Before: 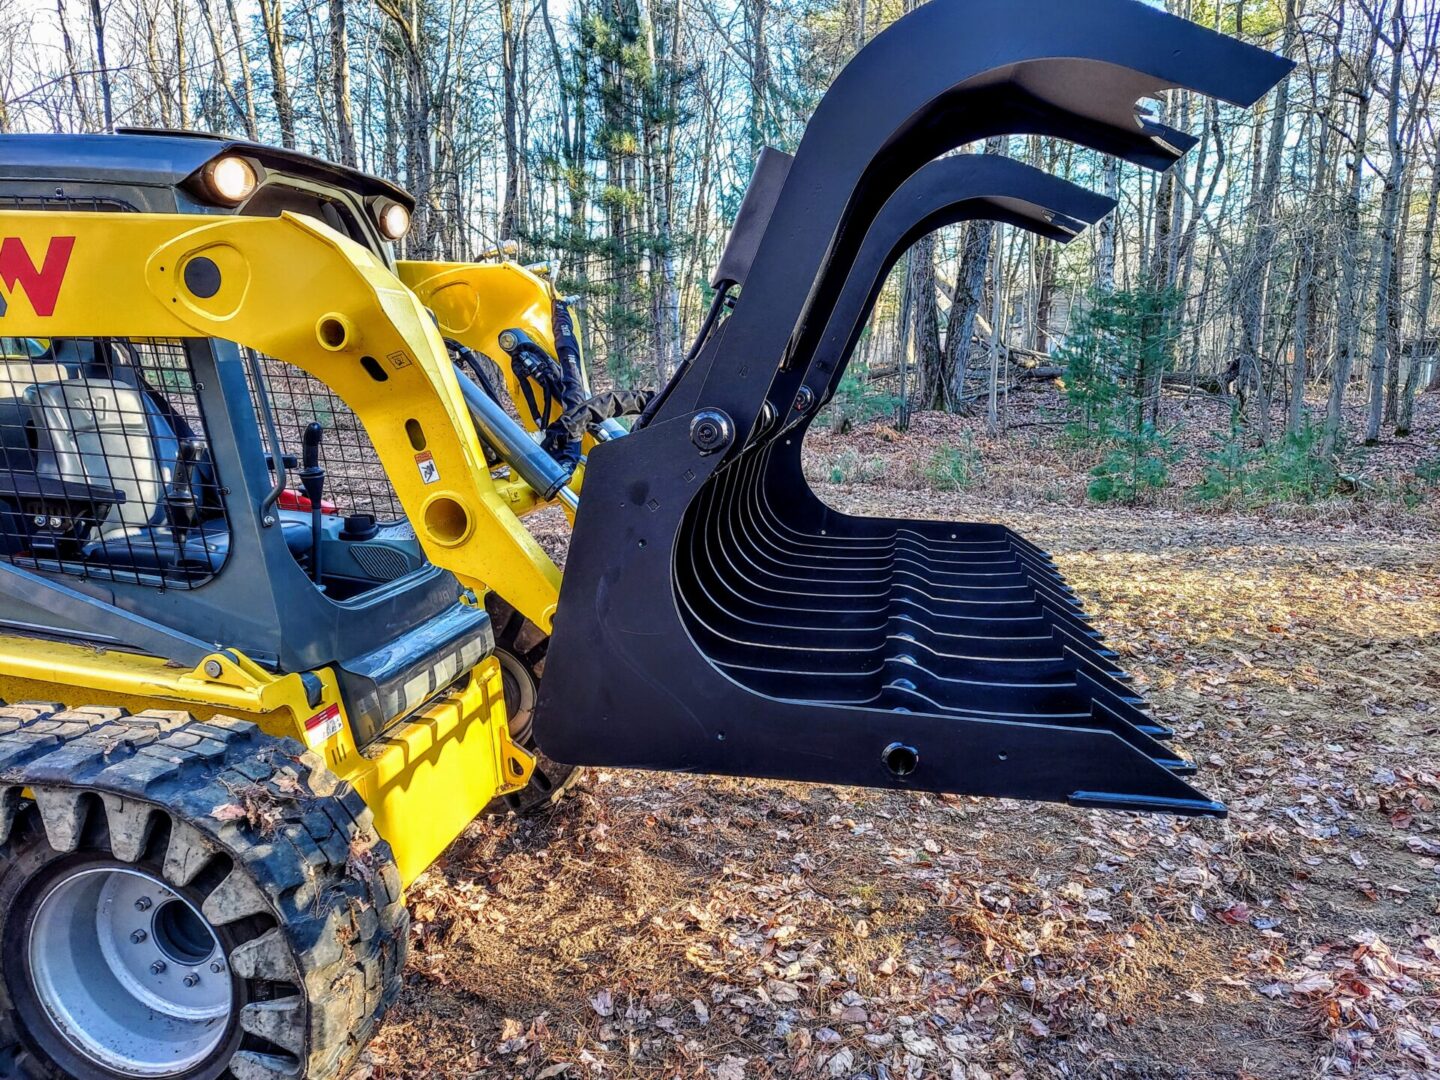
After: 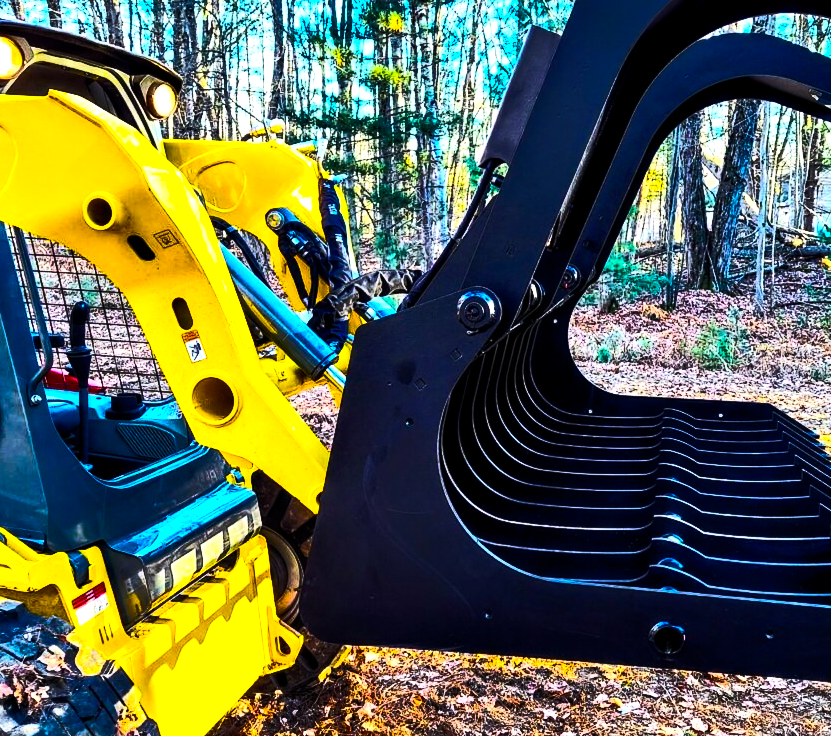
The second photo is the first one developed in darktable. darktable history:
color balance rgb: linear chroma grading › global chroma 40.15%, perceptual saturation grading › global saturation 60.58%, perceptual saturation grading › highlights 20.44%, perceptual saturation grading › shadows -50.36%, perceptual brilliance grading › highlights 2.19%, perceptual brilliance grading › mid-tones -50.36%, perceptual brilliance grading › shadows -50.36%
contrast brightness saturation: contrast 0.24, brightness 0.09
crop: left 16.202%, top 11.208%, right 26.045%, bottom 20.557%
exposure: black level correction 0.001, exposure 0.5 EV, compensate exposure bias true, compensate highlight preservation false
tone equalizer: -8 EV -0.417 EV, -7 EV -0.389 EV, -6 EV -0.333 EV, -5 EV -0.222 EV, -3 EV 0.222 EV, -2 EV 0.333 EV, -1 EV 0.389 EV, +0 EV 0.417 EV, edges refinement/feathering 500, mask exposure compensation -1.57 EV, preserve details no
